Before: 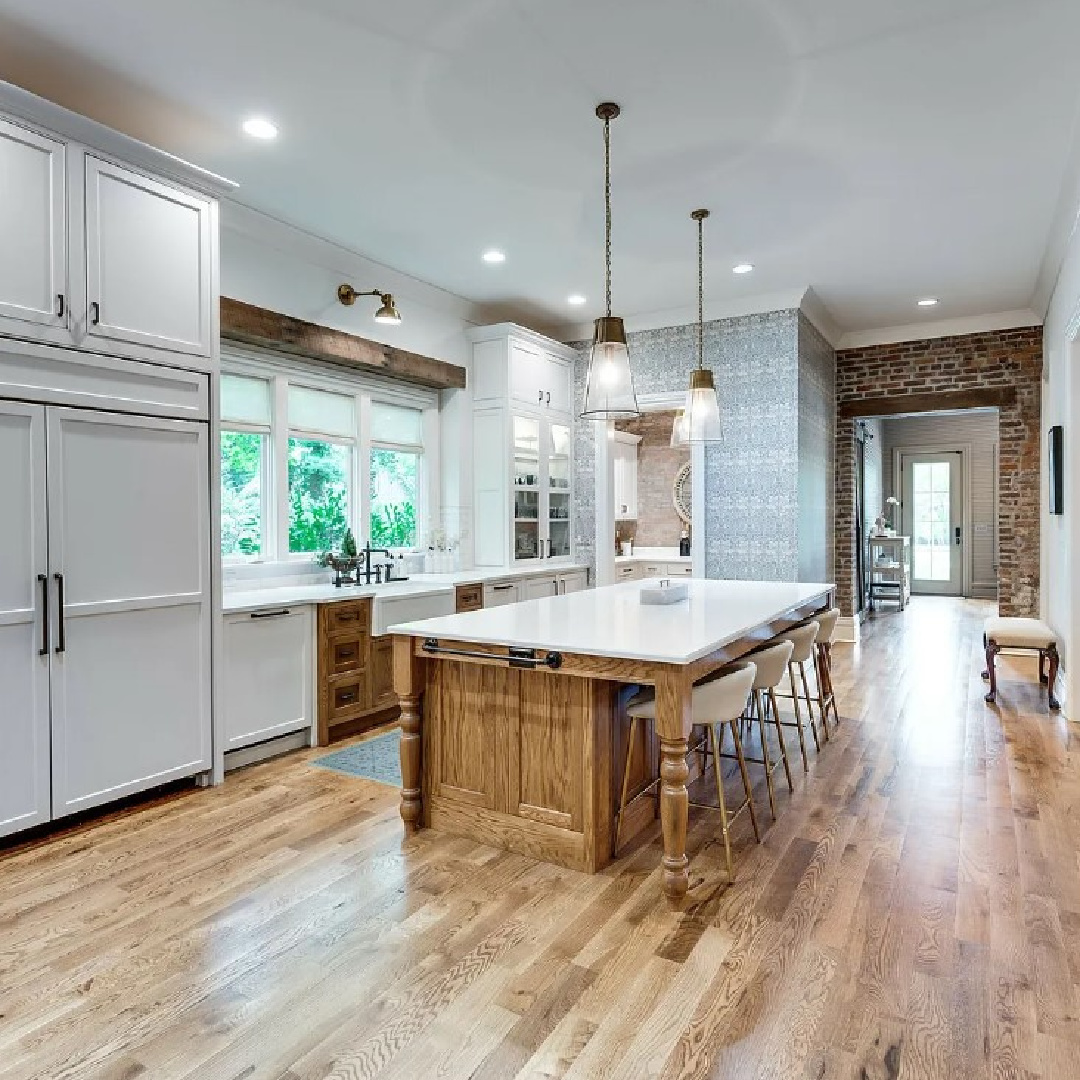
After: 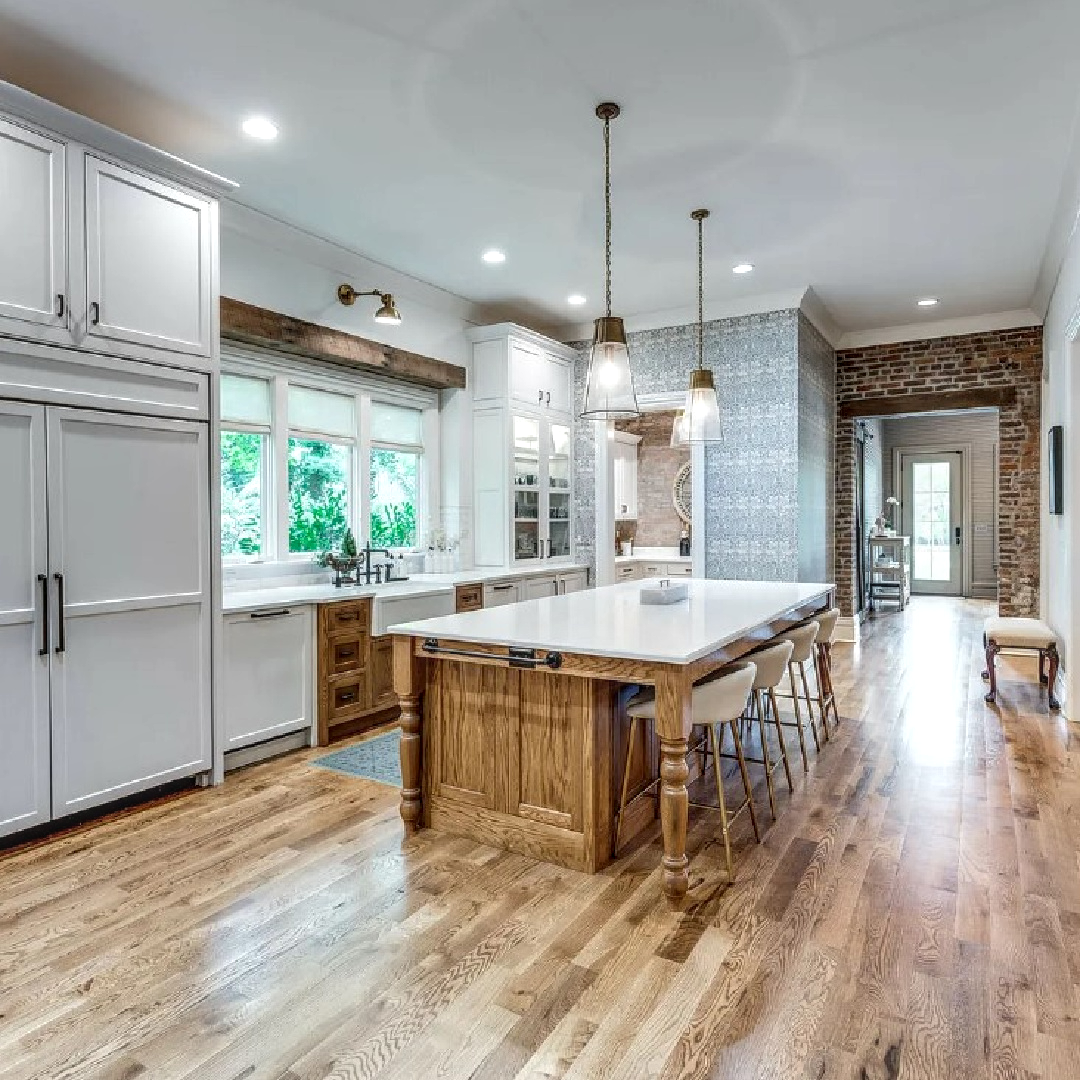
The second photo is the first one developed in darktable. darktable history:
local contrast: highlights 1%, shadows 5%, detail 134%
